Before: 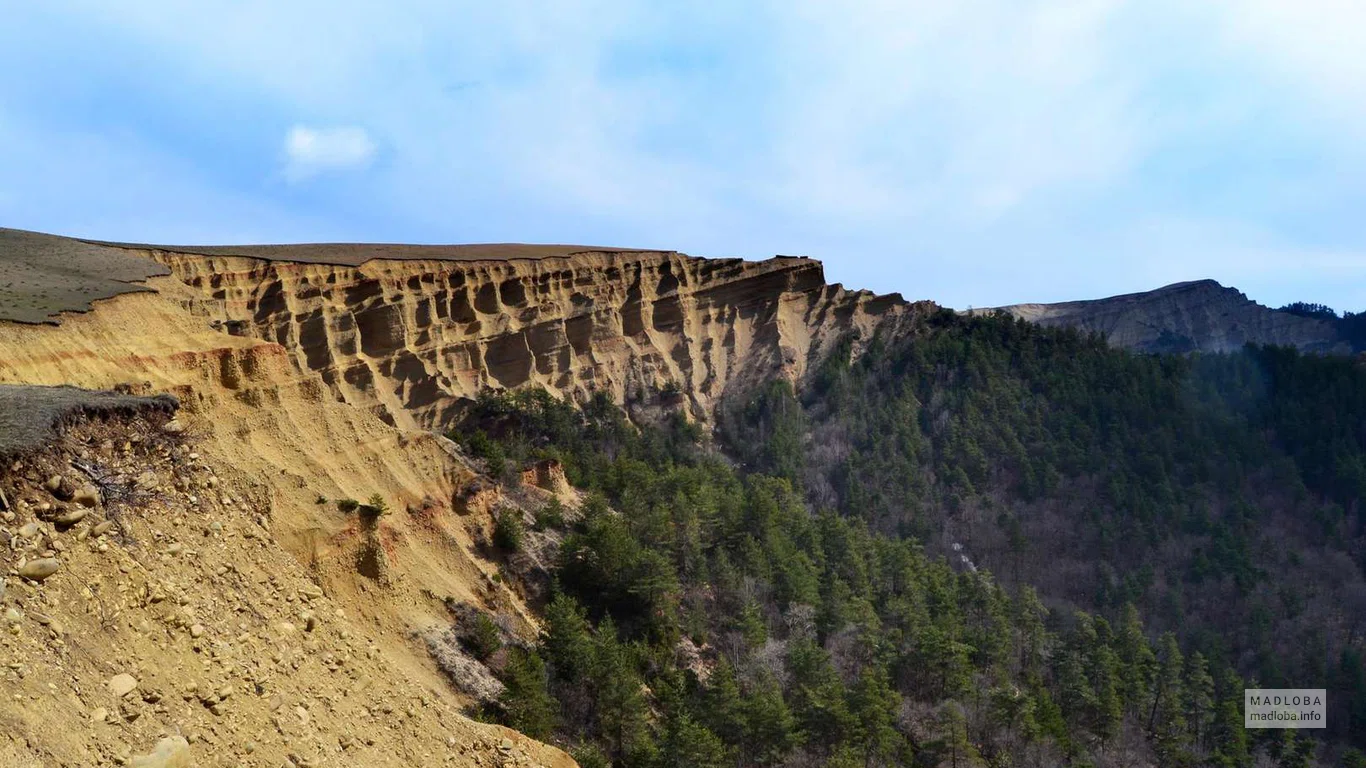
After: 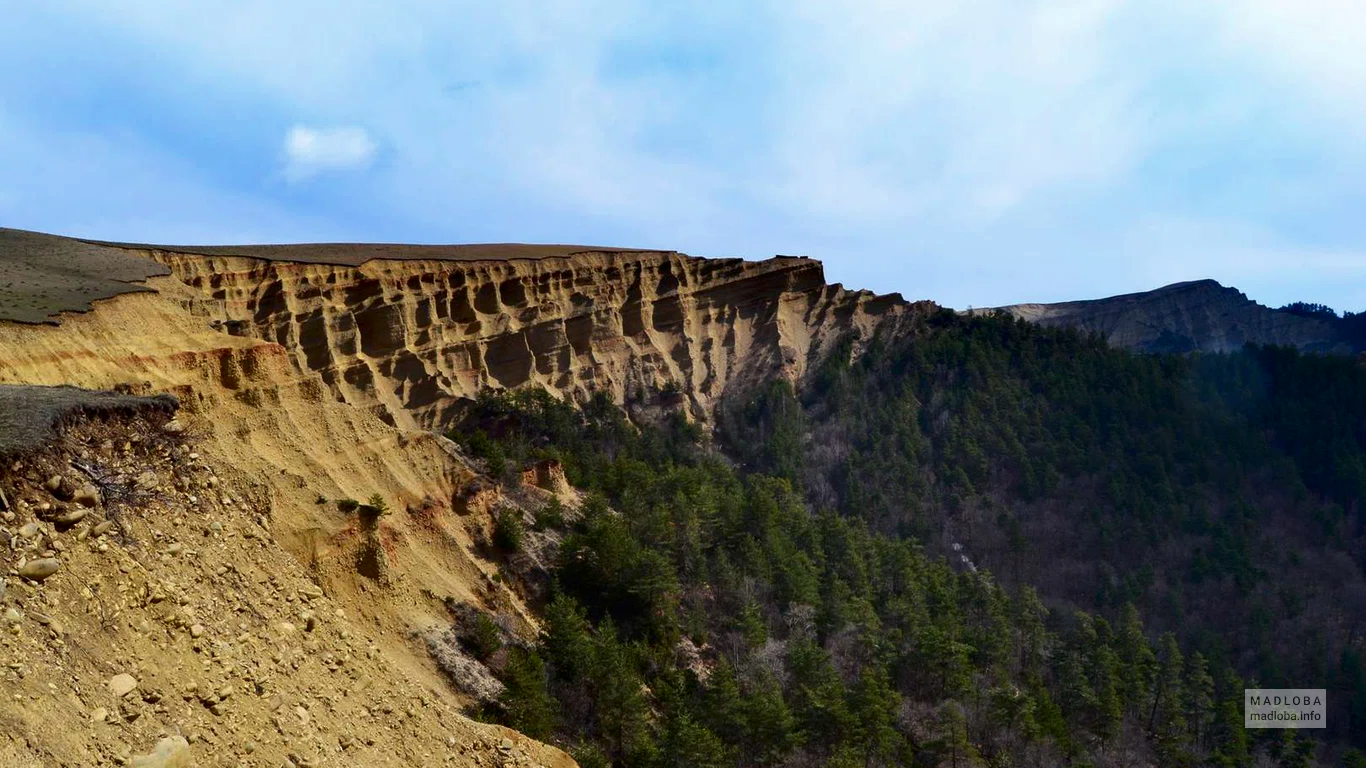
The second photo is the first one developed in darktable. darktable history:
contrast brightness saturation: contrast 0.066, brightness -0.125, saturation 0.053
